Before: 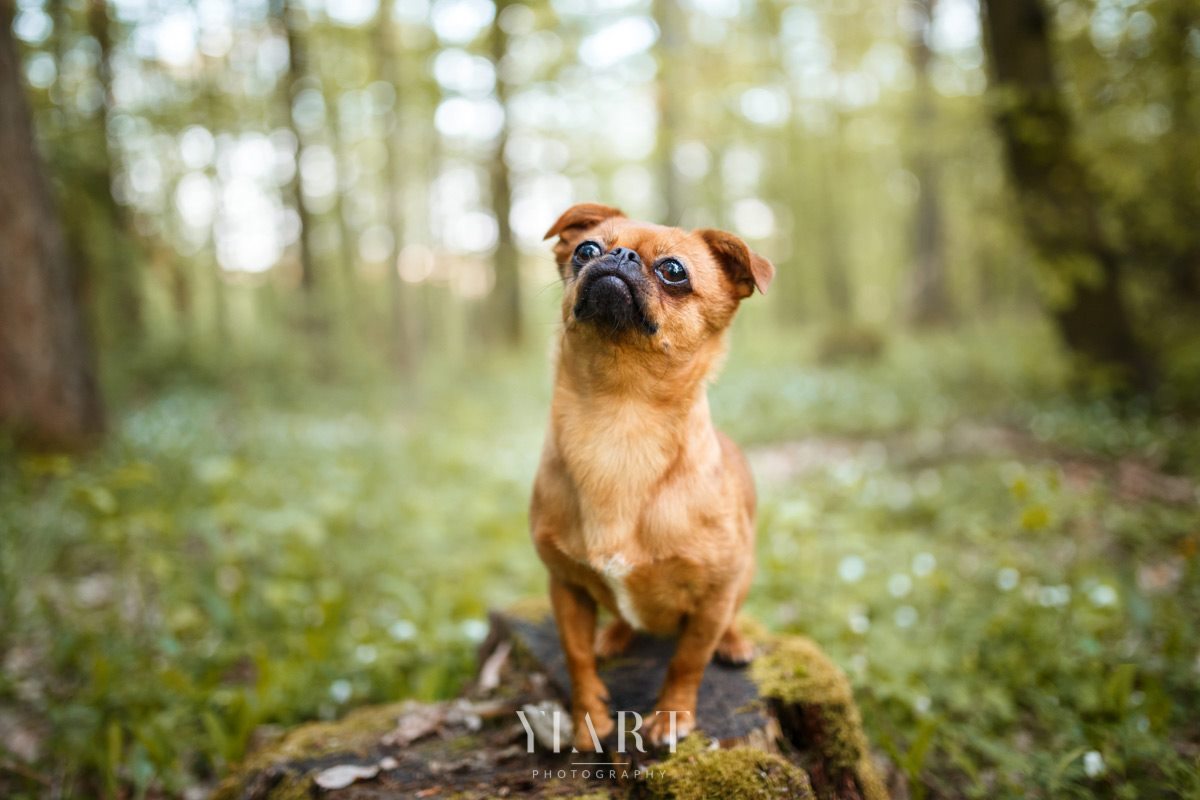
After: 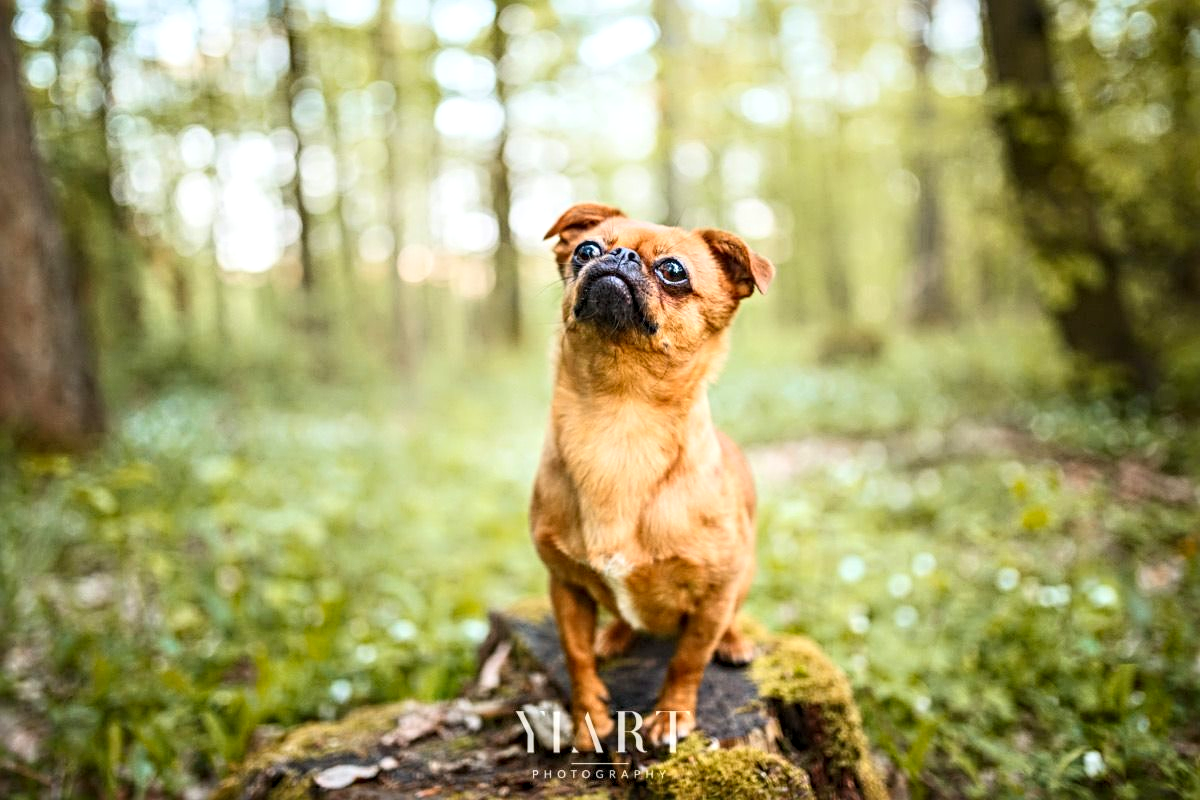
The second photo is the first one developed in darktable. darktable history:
sharpen: radius 4.883
contrast brightness saturation: contrast 0.2, brightness 0.16, saturation 0.22
local contrast: on, module defaults
